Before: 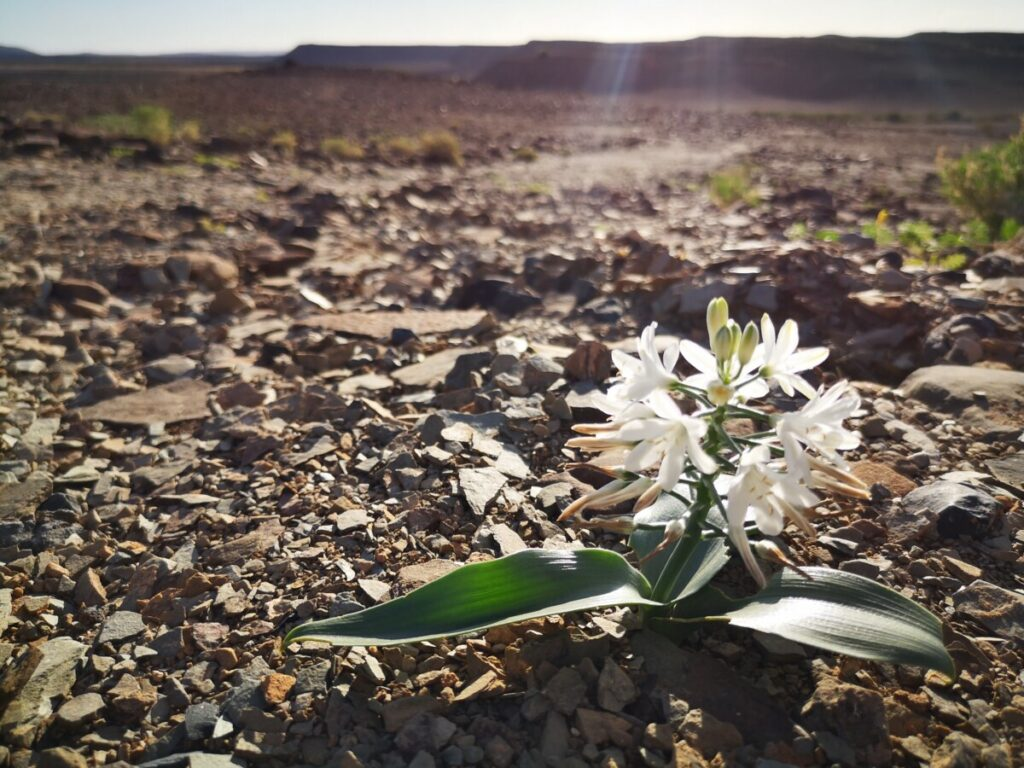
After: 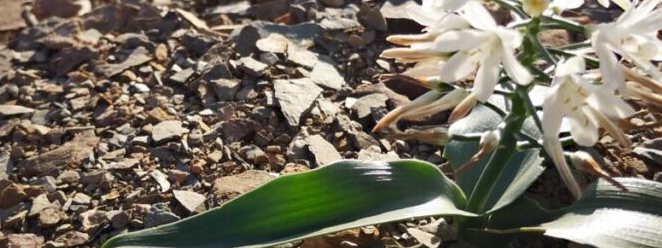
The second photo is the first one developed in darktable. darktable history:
crop: left 18.159%, top 50.691%, right 17.155%, bottom 16.936%
exposure: compensate highlight preservation false
haze removal: compatibility mode true, adaptive false
tone equalizer: on, module defaults
